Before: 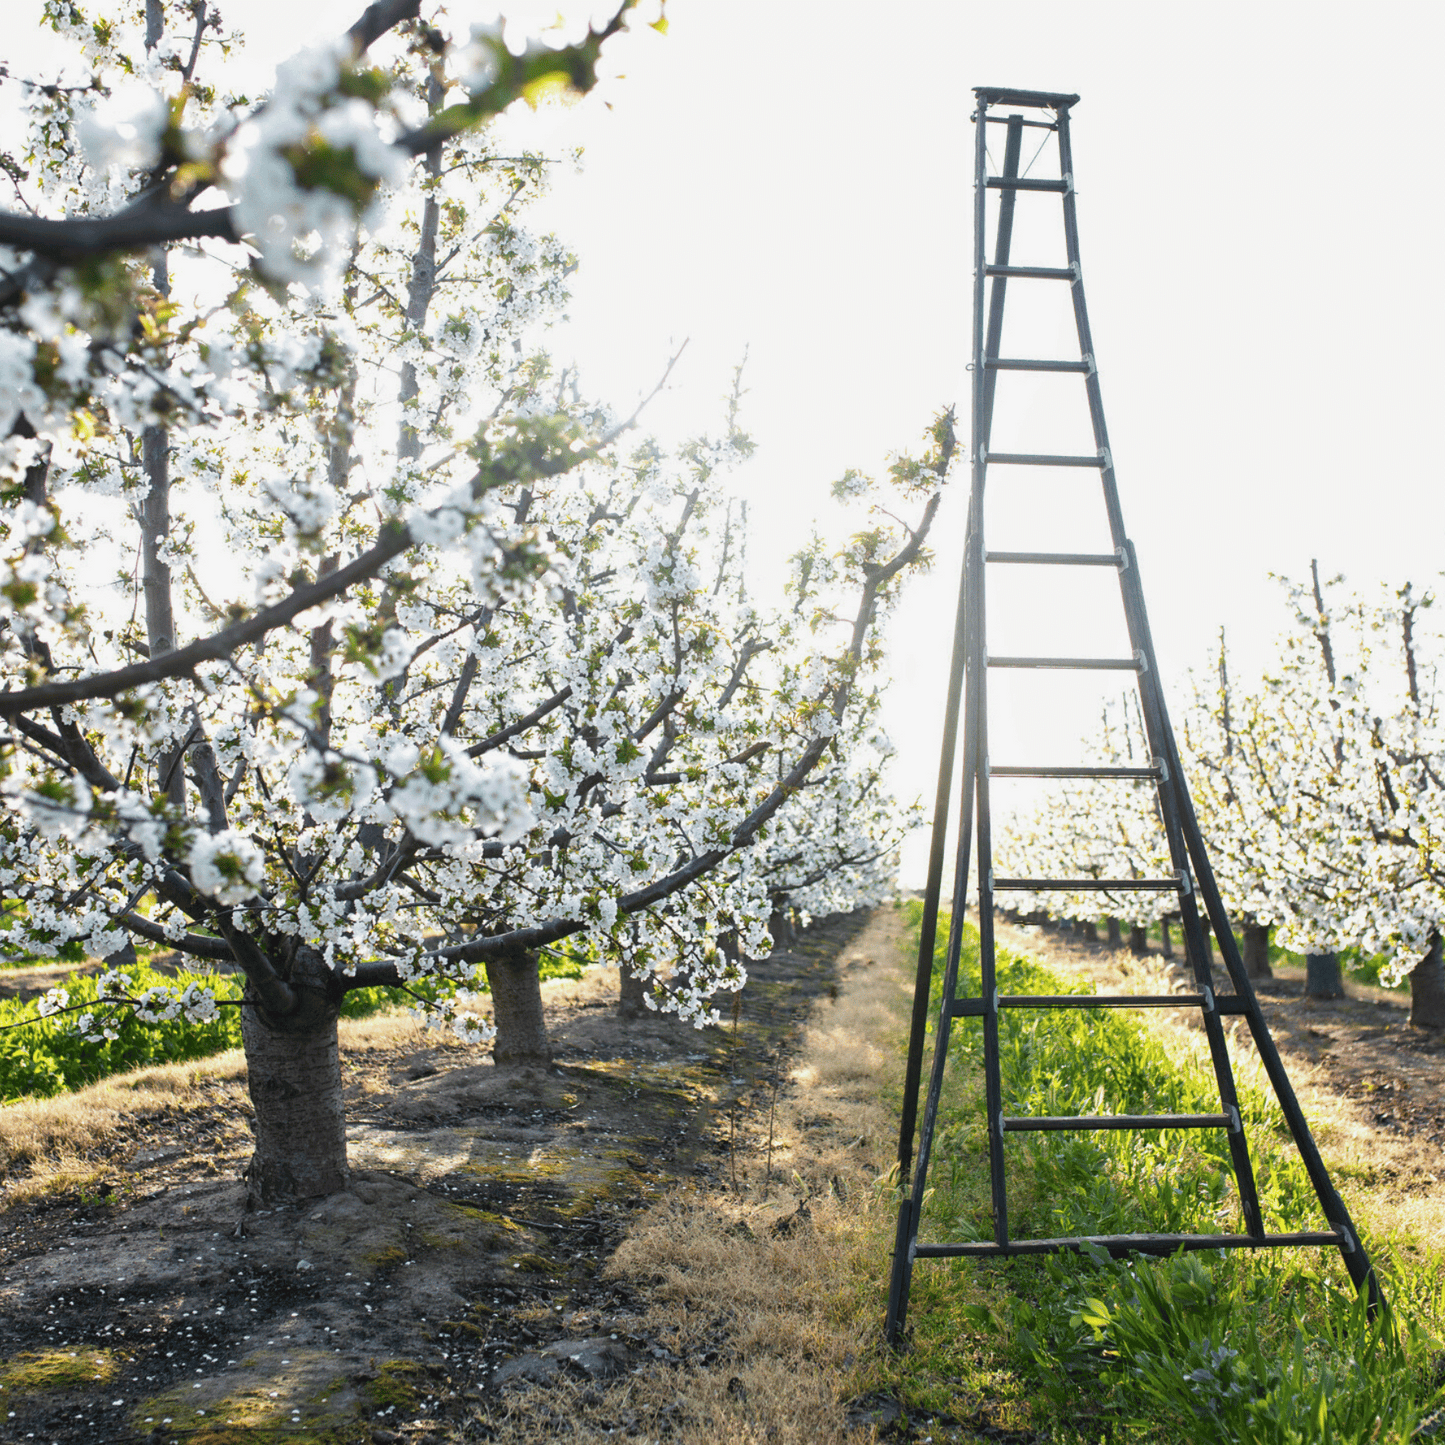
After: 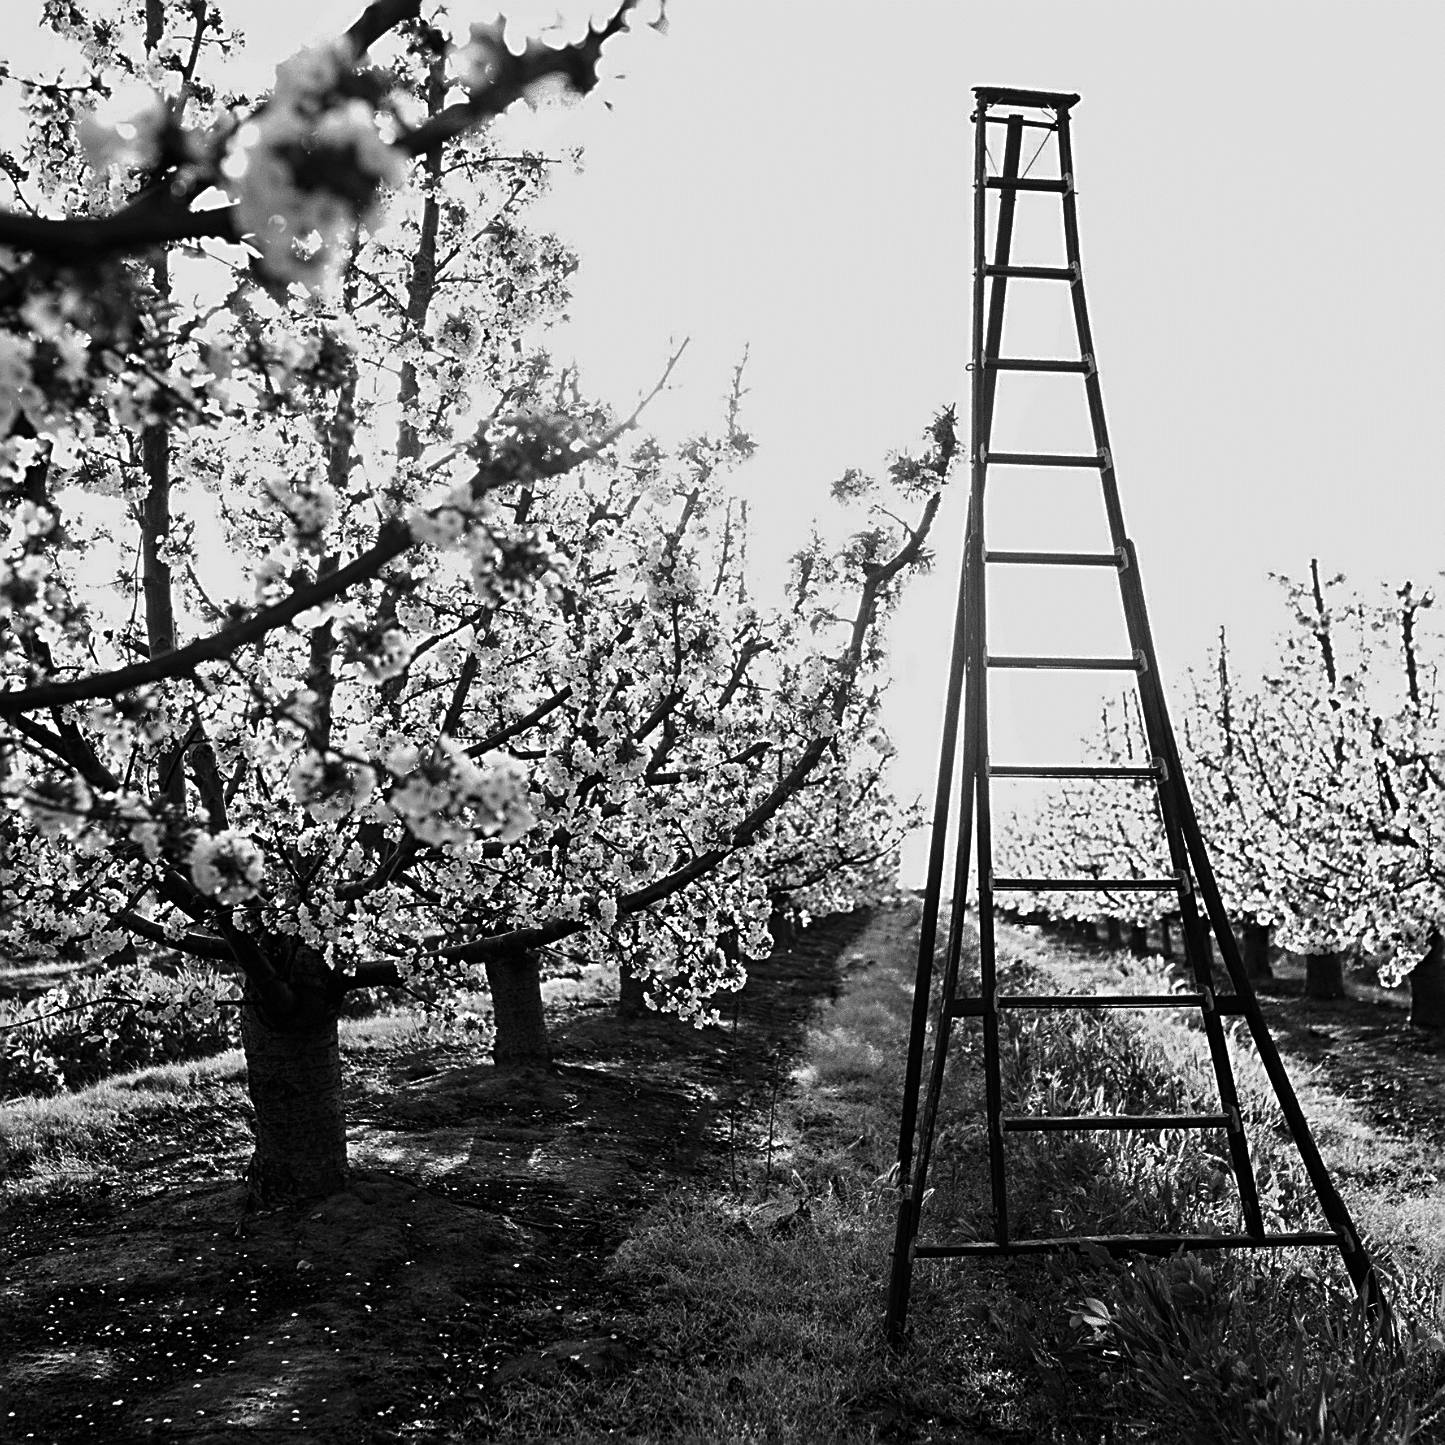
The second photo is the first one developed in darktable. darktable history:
sharpen: radius 2.584, amount 0.688
contrast brightness saturation: contrast -0.03, brightness -0.59, saturation -1
